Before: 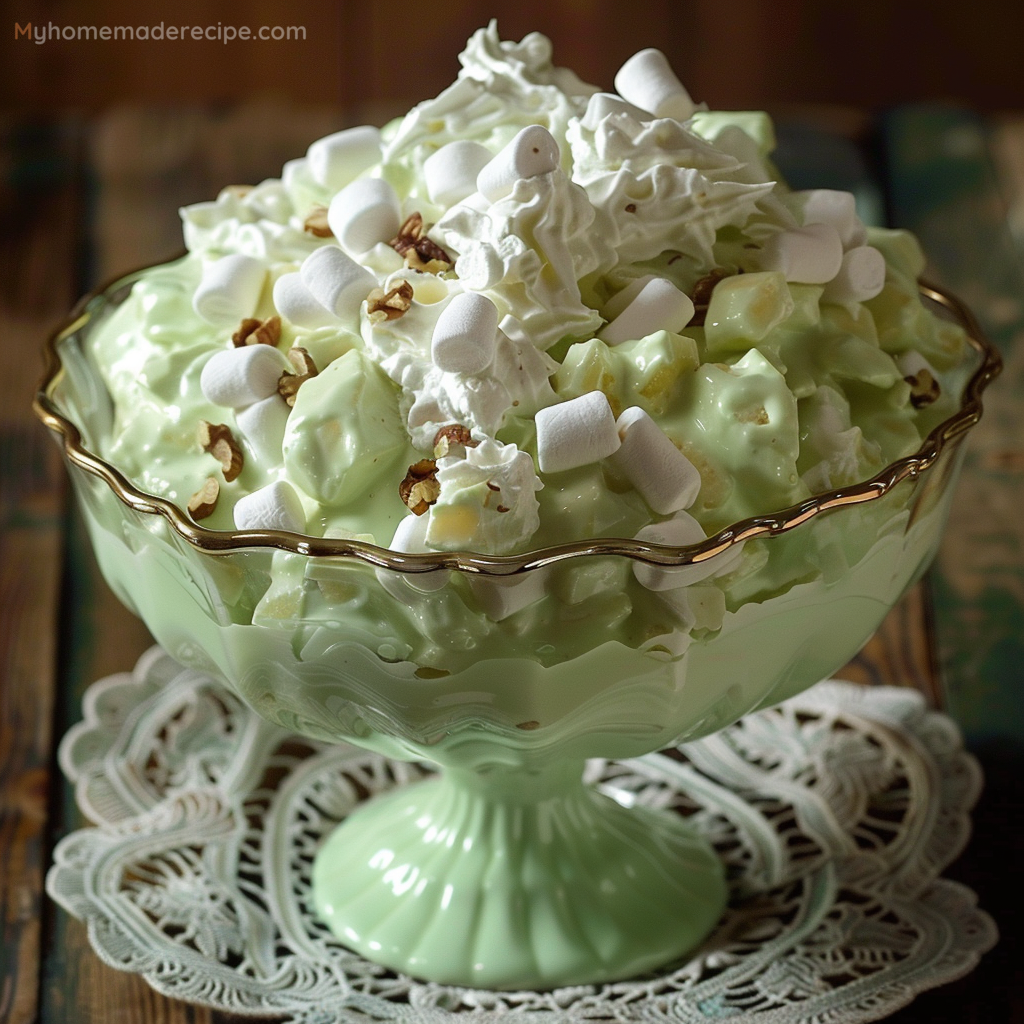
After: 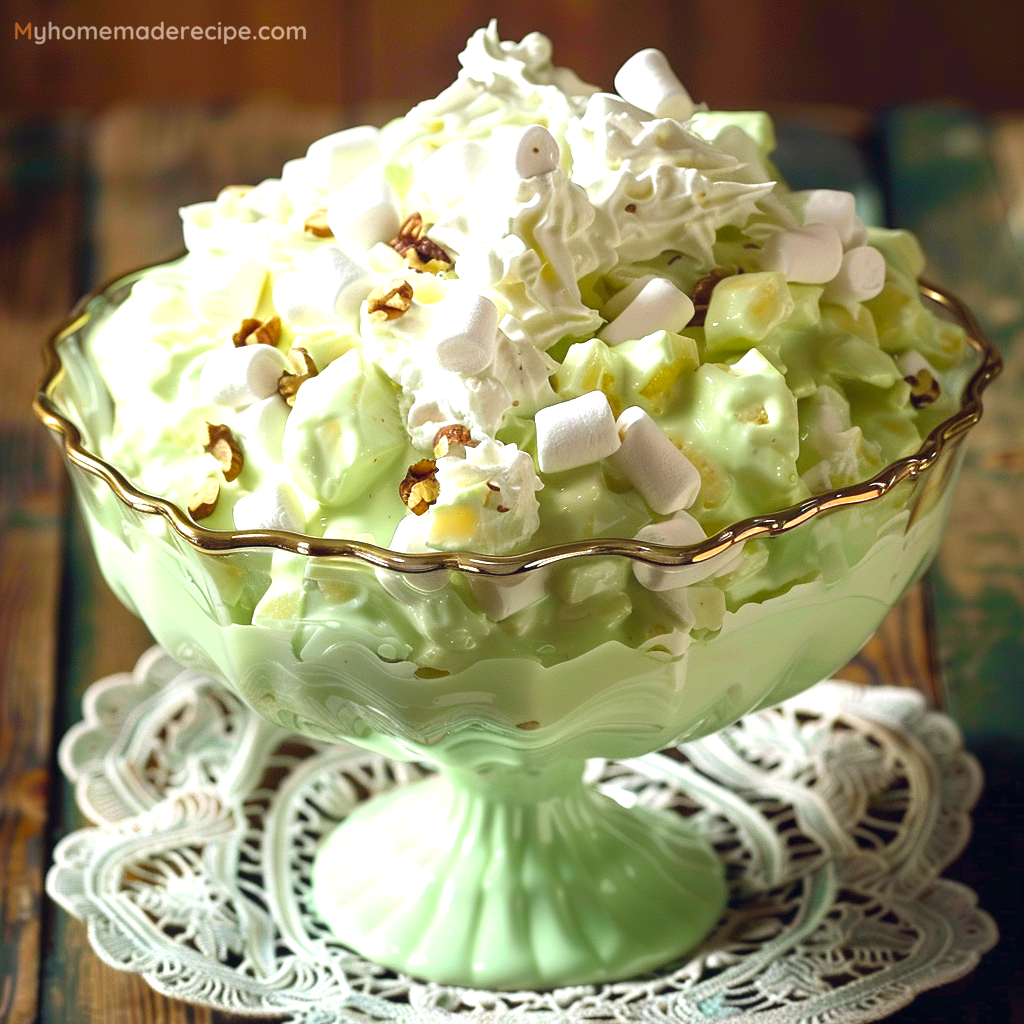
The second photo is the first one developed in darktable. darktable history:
exposure: black level correction 0, exposure 1.103 EV, compensate exposure bias true, compensate highlight preservation false
color balance rgb: highlights gain › chroma 0.294%, highlights gain › hue 332.09°, global offset › chroma 0.058%, global offset › hue 253.51°, perceptual saturation grading › global saturation 19.414%
